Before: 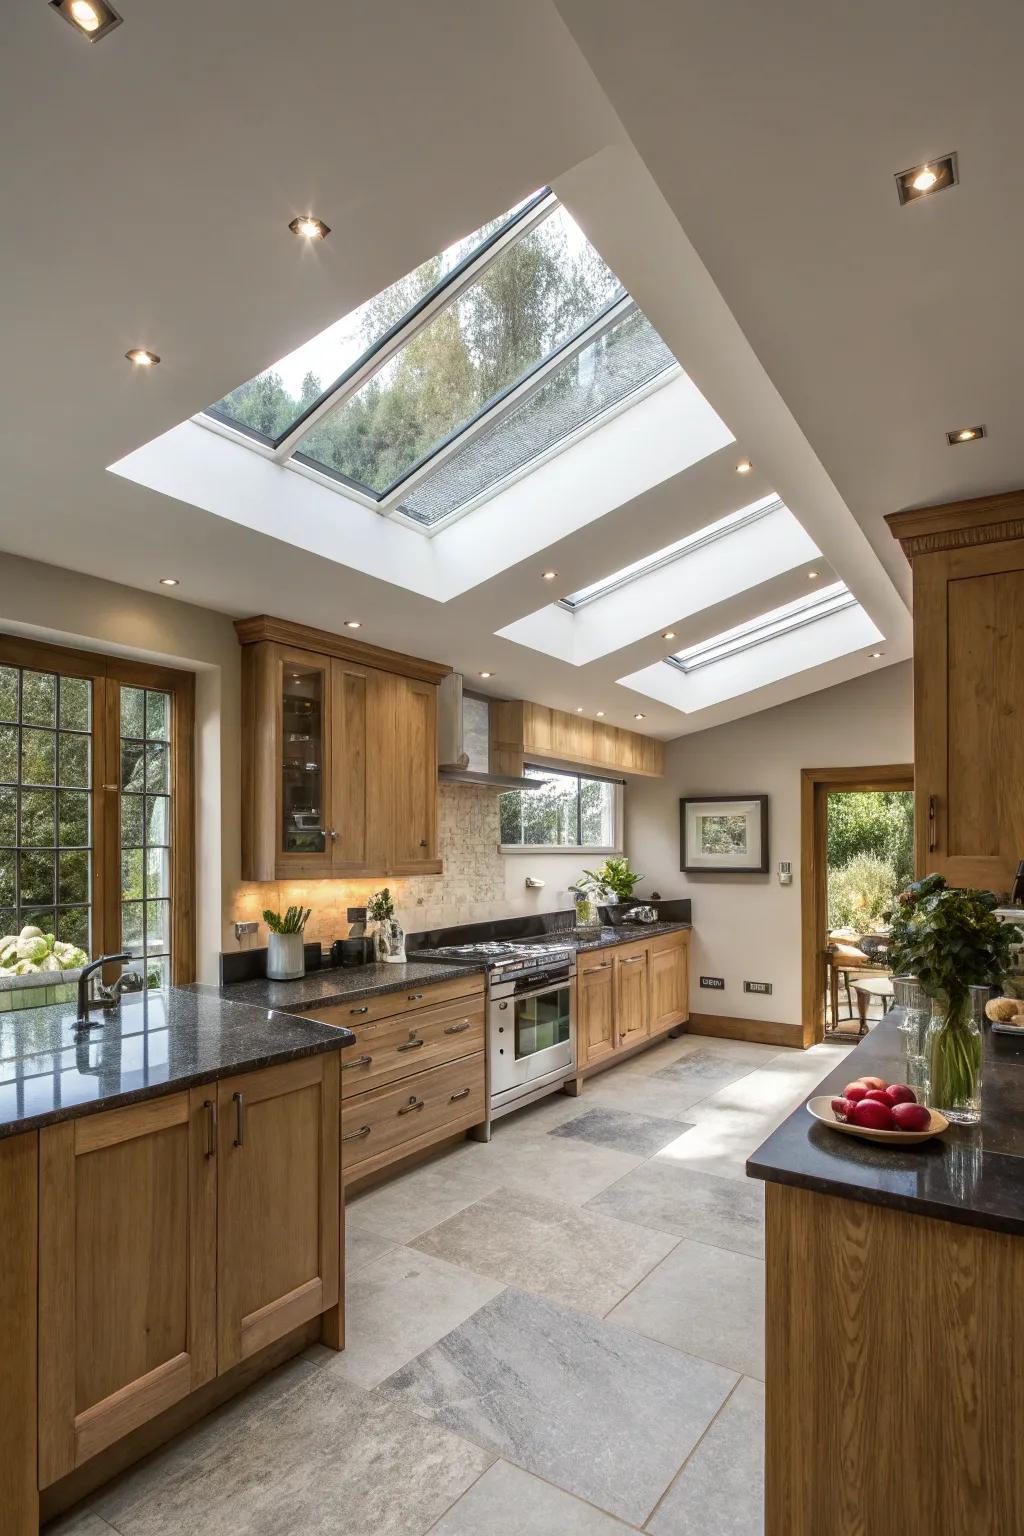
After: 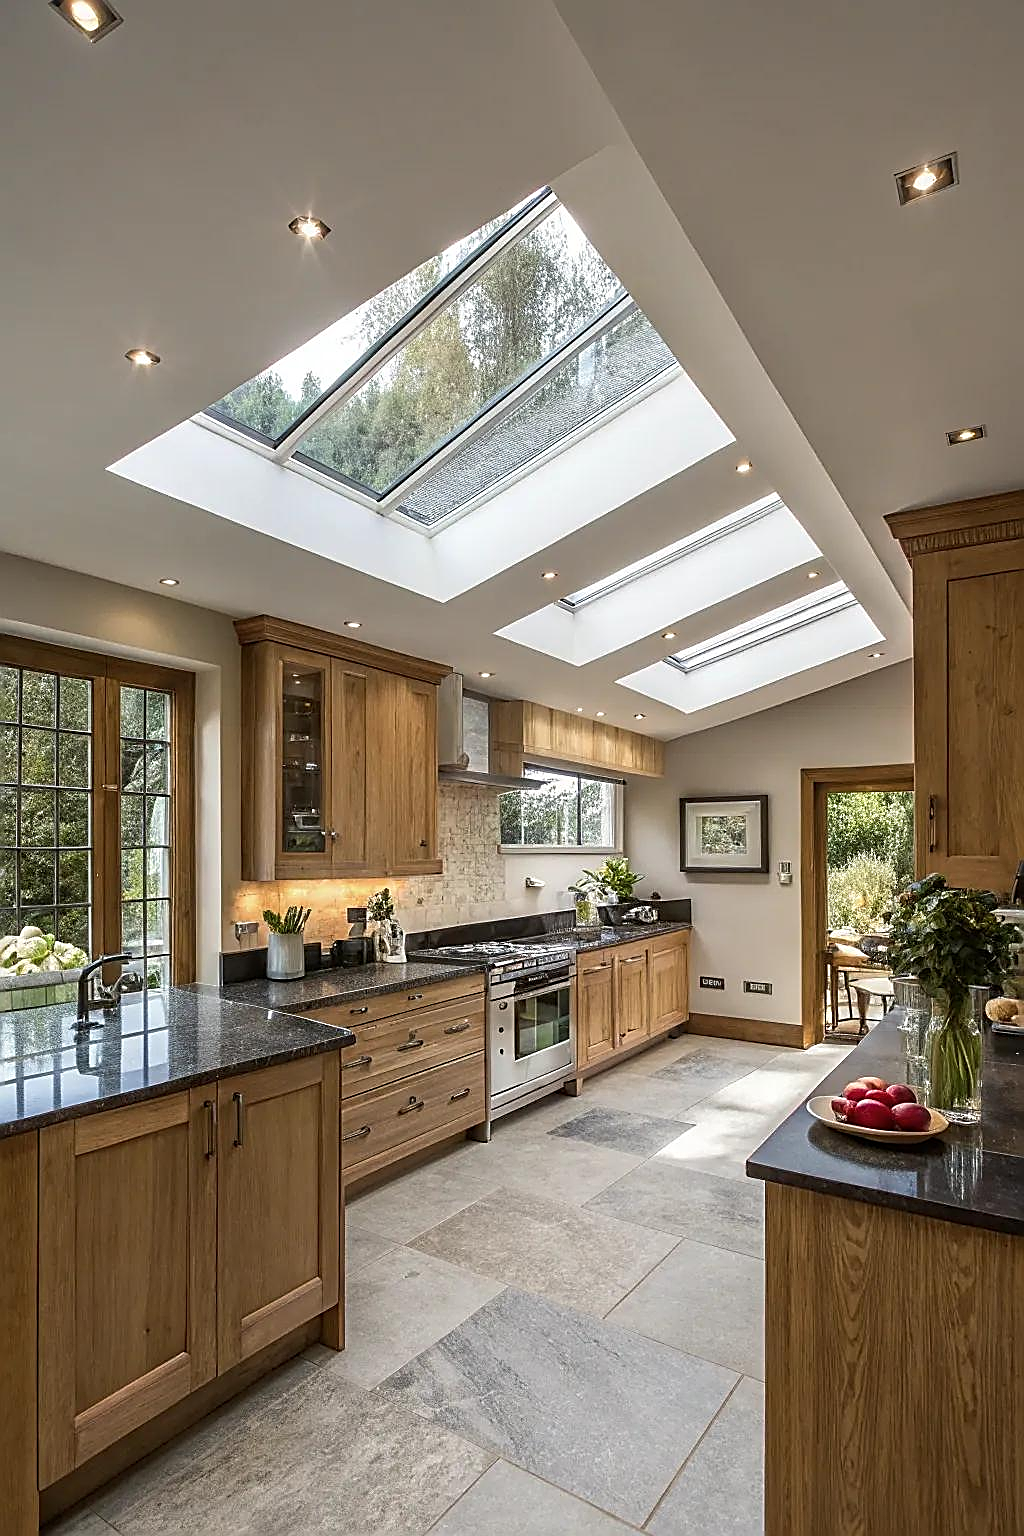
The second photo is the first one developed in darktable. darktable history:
sharpen: radius 1.678, amount 1.281
